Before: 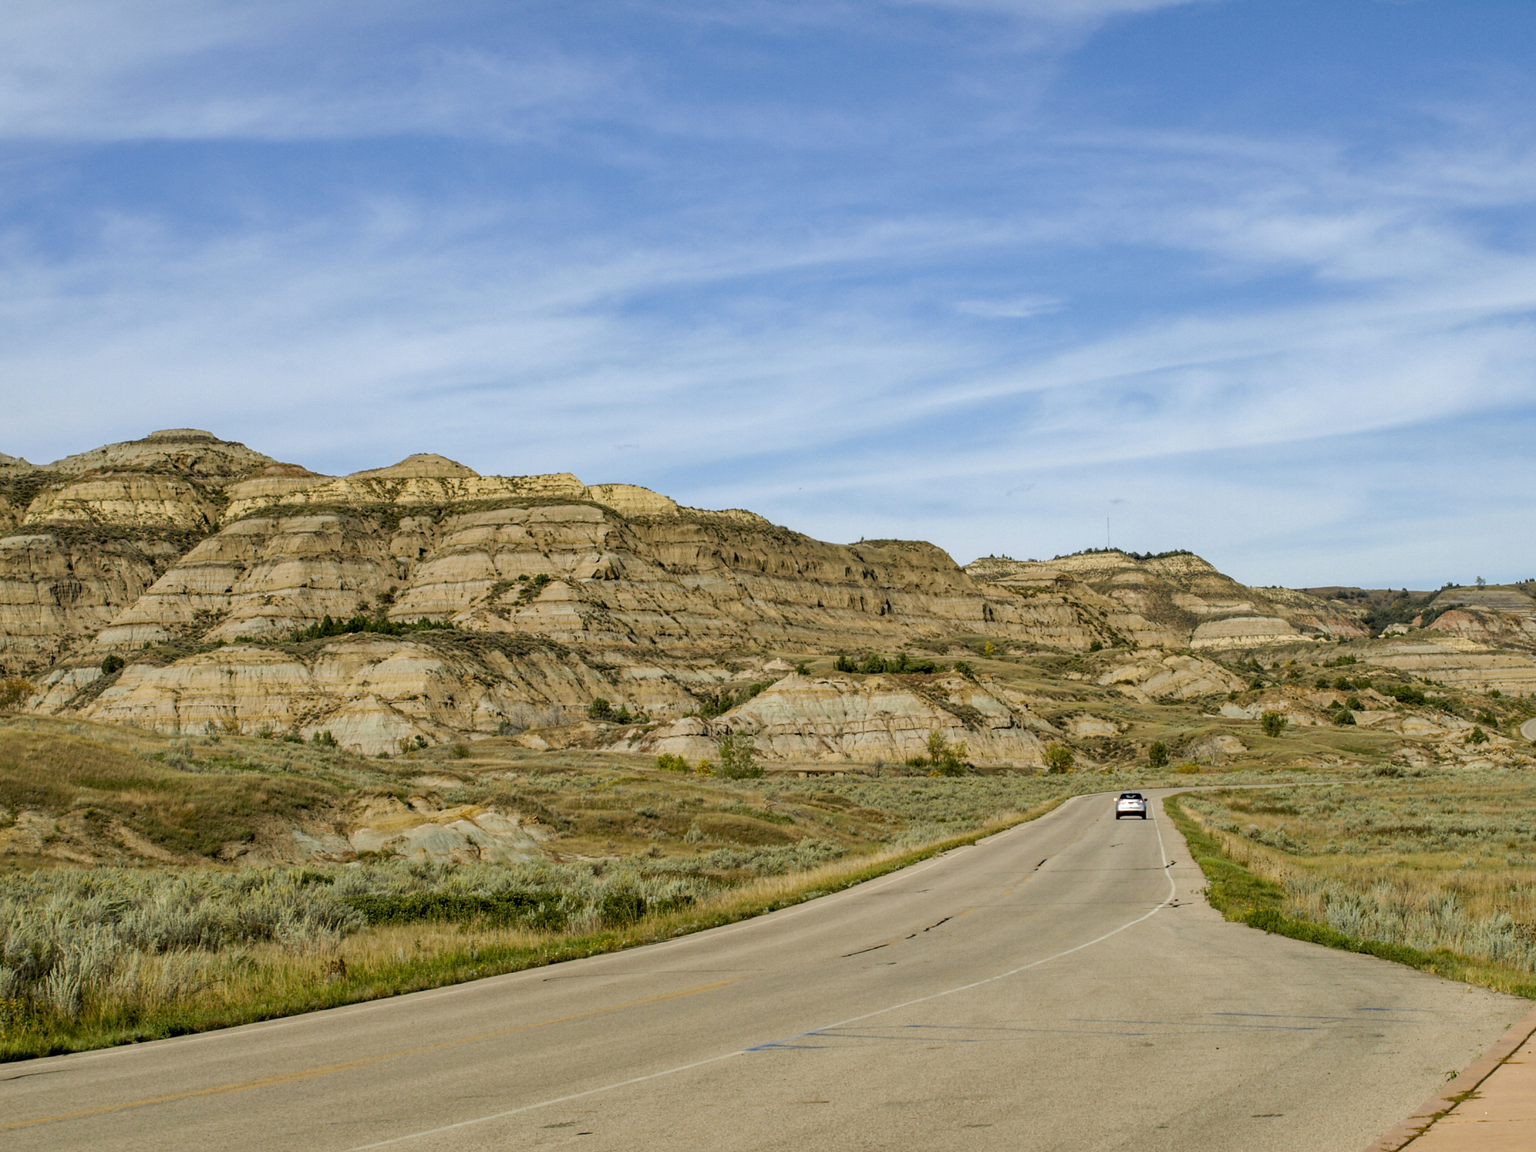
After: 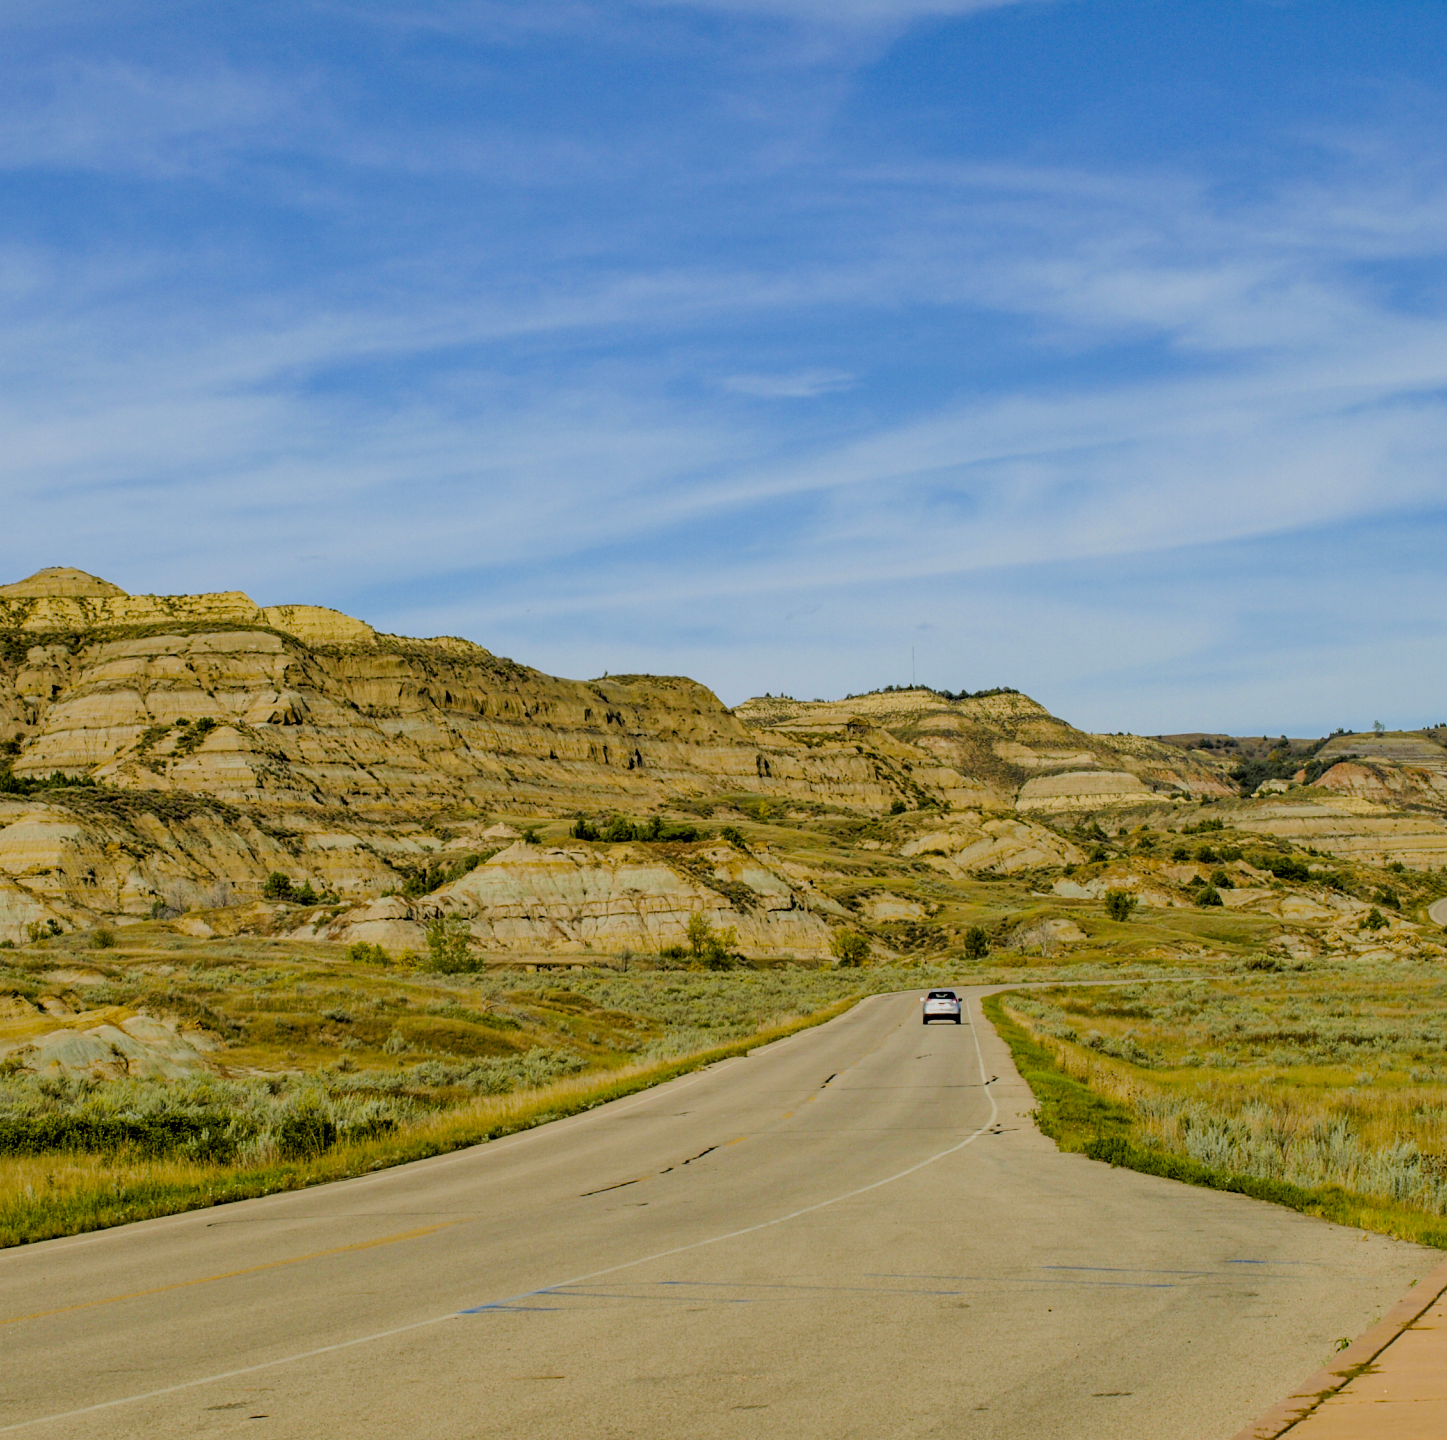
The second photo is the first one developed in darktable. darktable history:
color balance rgb: perceptual saturation grading › global saturation 30%, global vibrance 20%
filmic rgb: black relative exposure -7.15 EV, white relative exposure 5.36 EV, hardness 3.02, color science v6 (2022)
crop and rotate: left 24.6%
